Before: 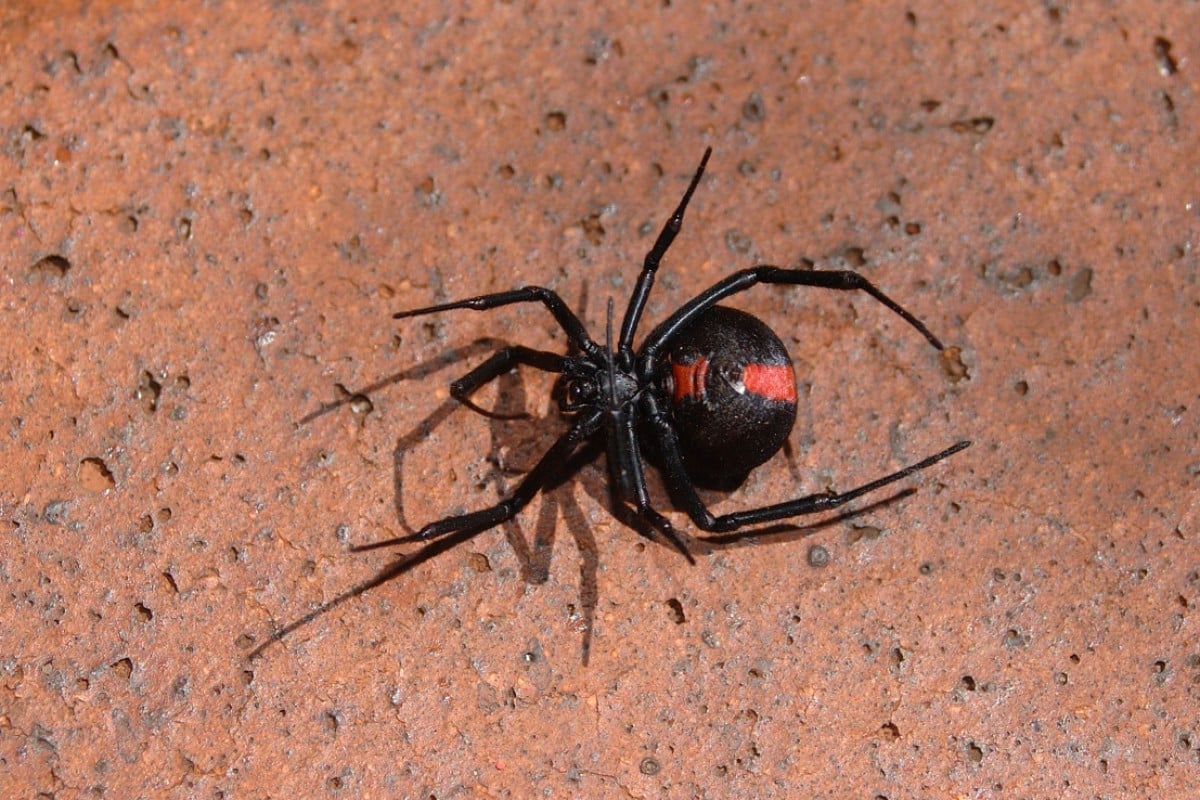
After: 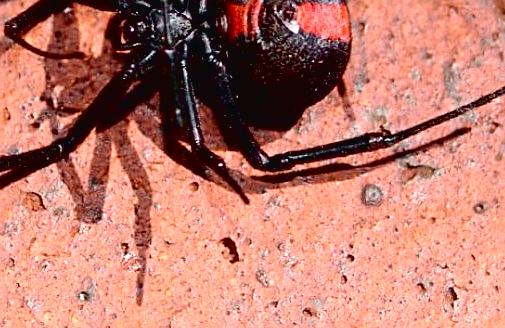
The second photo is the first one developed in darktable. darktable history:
crop: left 37.221%, top 45.169%, right 20.63%, bottom 13.777%
exposure: black level correction 0.012, exposure 0.7 EV, compensate exposure bias true, compensate highlight preservation false
sharpen: on, module defaults
tone curve: curves: ch0 [(0, 0.025) (0.15, 0.143) (0.452, 0.486) (0.751, 0.788) (1, 0.961)]; ch1 [(0, 0) (0.416, 0.4) (0.476, 0.469) (0.497, 0.494) (0.546, 0.571) (0.566, 0.607) (0.62, 0.657) (1, 1)]; ch2 [(0, 0) (0.386, 0.397) (0.505, 0.498) (0.547, 0.546) (0.579, 0.58) (1, 1)], color space Lab, independent channels, preserve colors none
